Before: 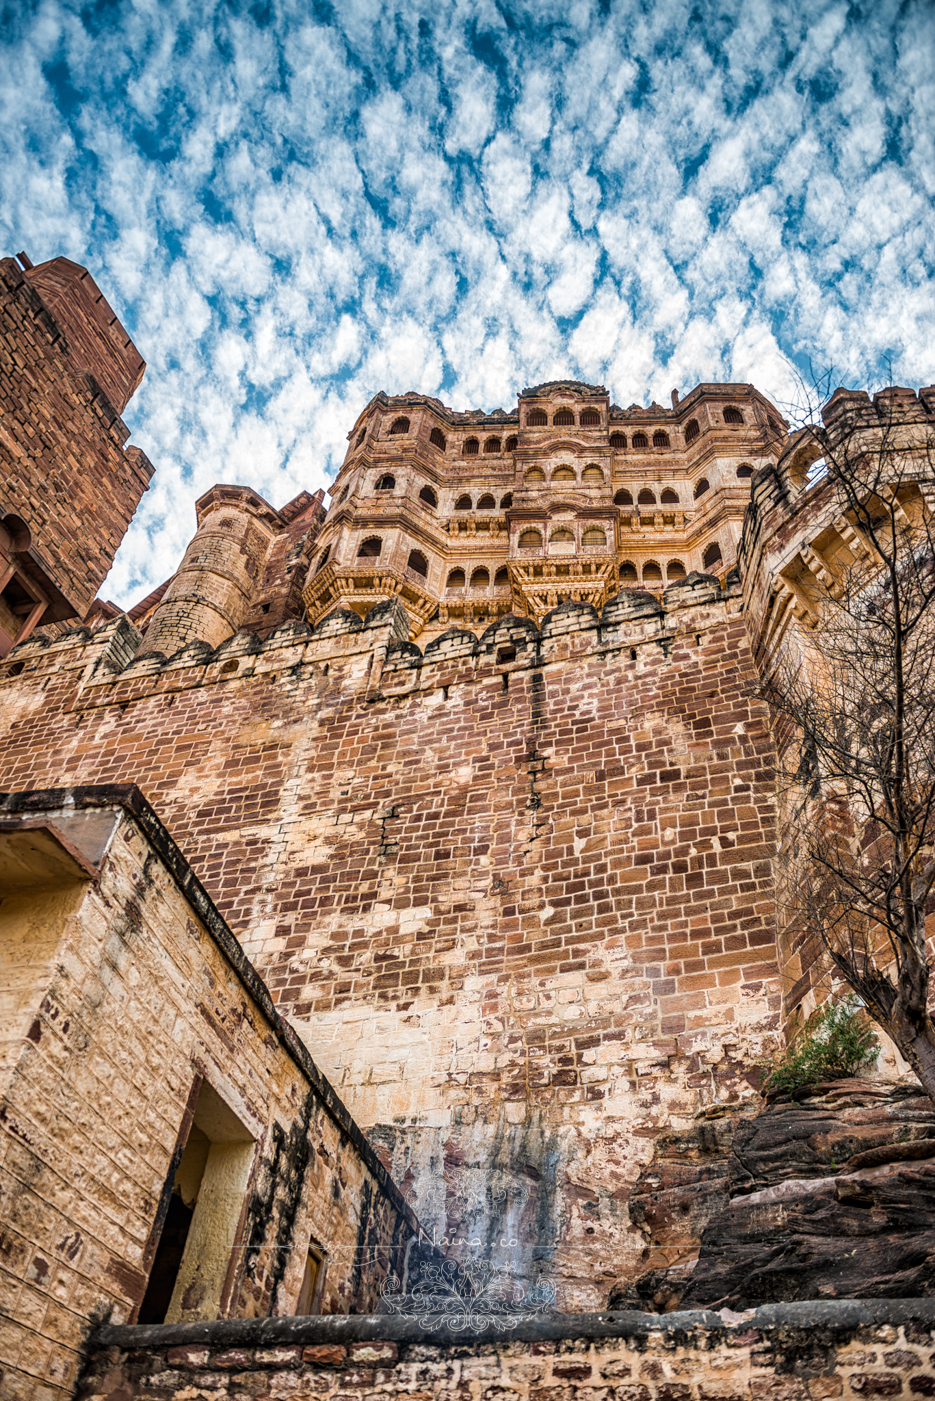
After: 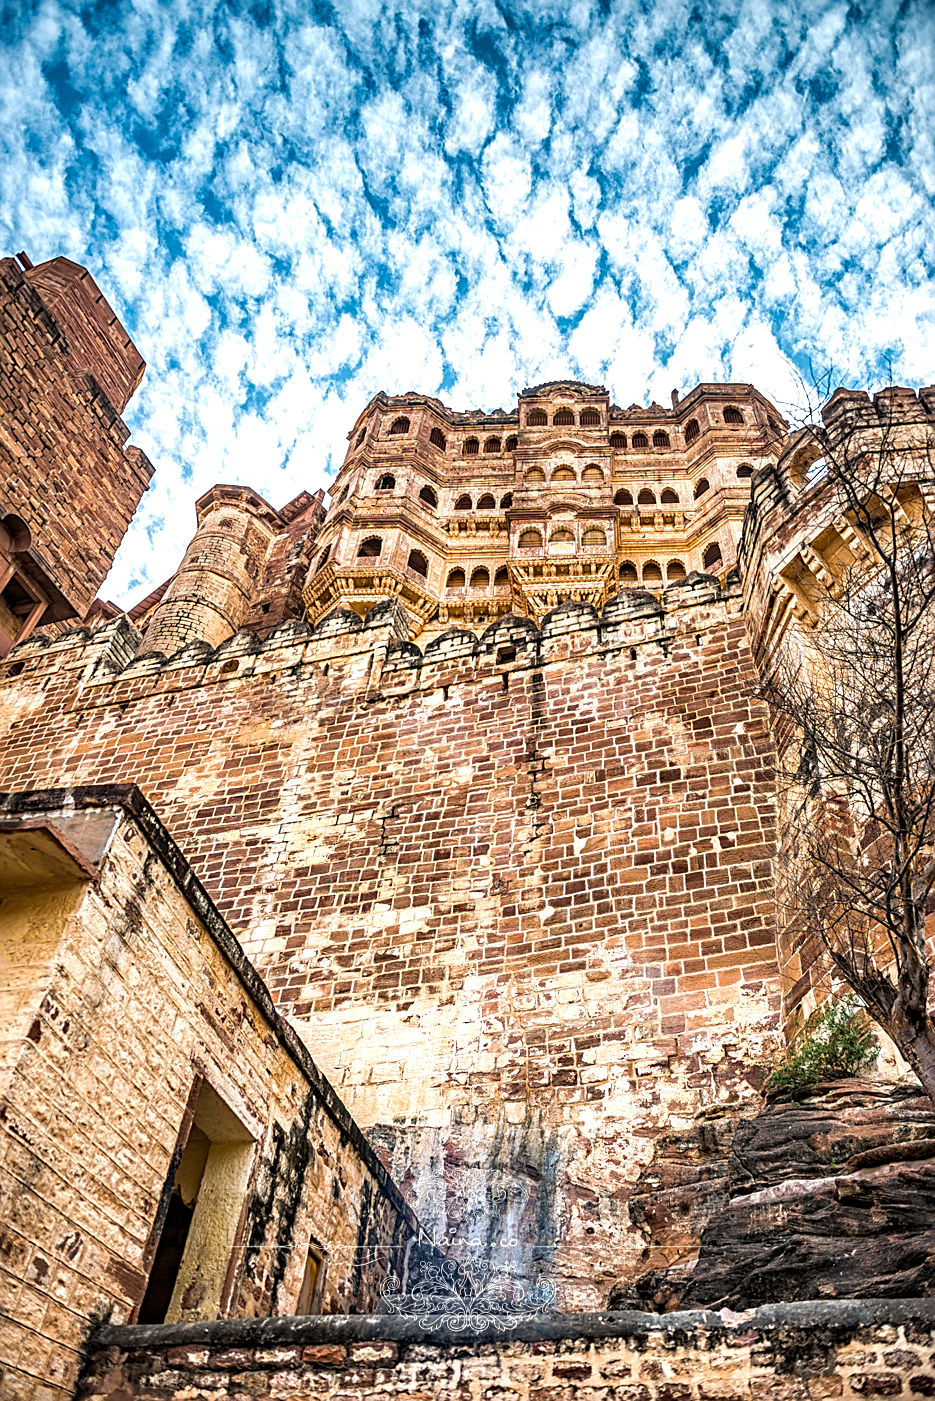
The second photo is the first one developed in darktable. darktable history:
exposure: exposure 0.582 EV, compensate highlight preservation false
haze removal: compatibility mode true, adaptive false
sharpen: on, module defaults
